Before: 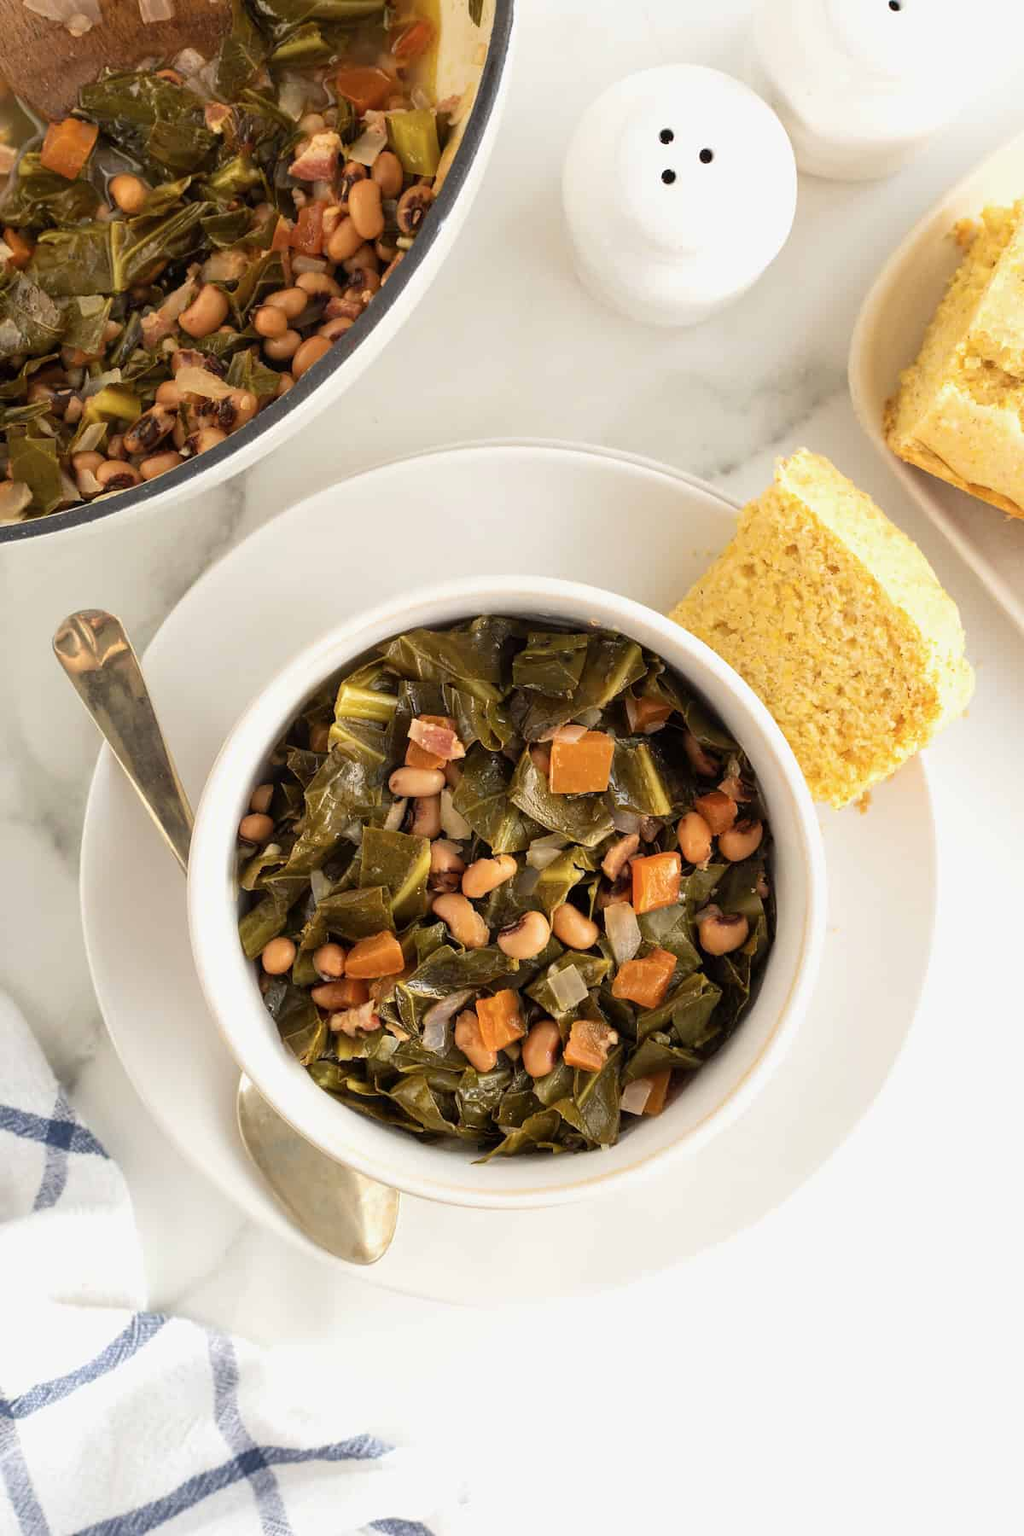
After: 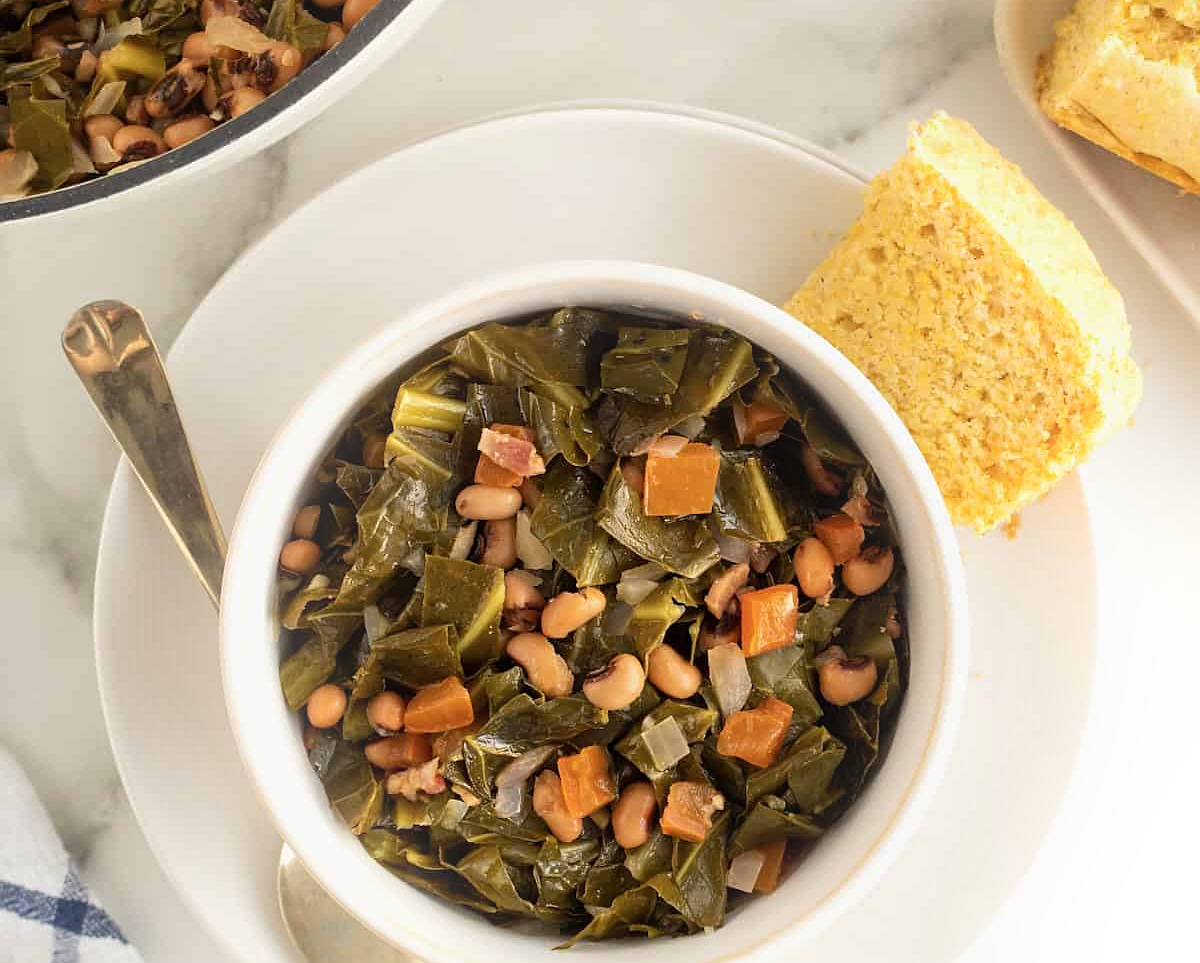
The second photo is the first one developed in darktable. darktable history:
crop and rotate: top 23.043%, bottom 23.437%
sharpen: amount 0.2
bloom: size 13.65%, threshold 98.39%, strength 4.82%
